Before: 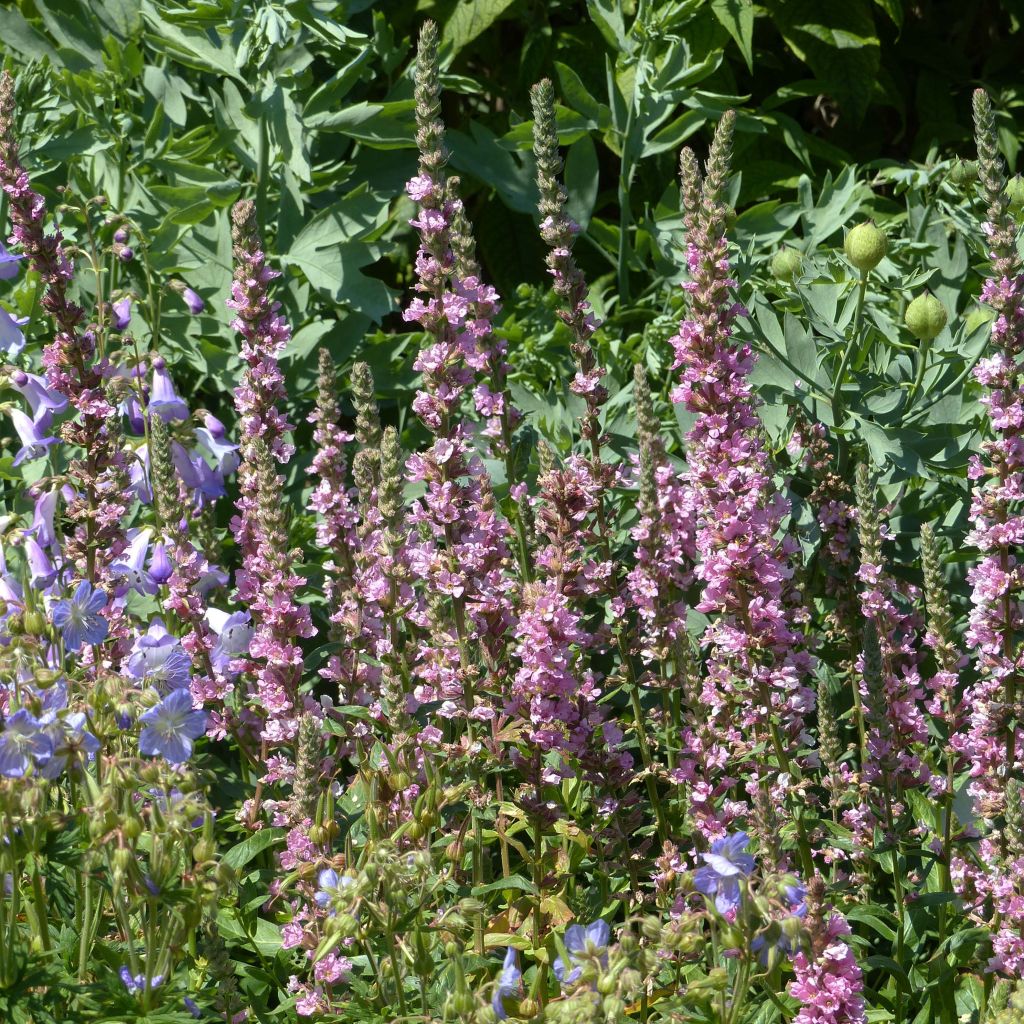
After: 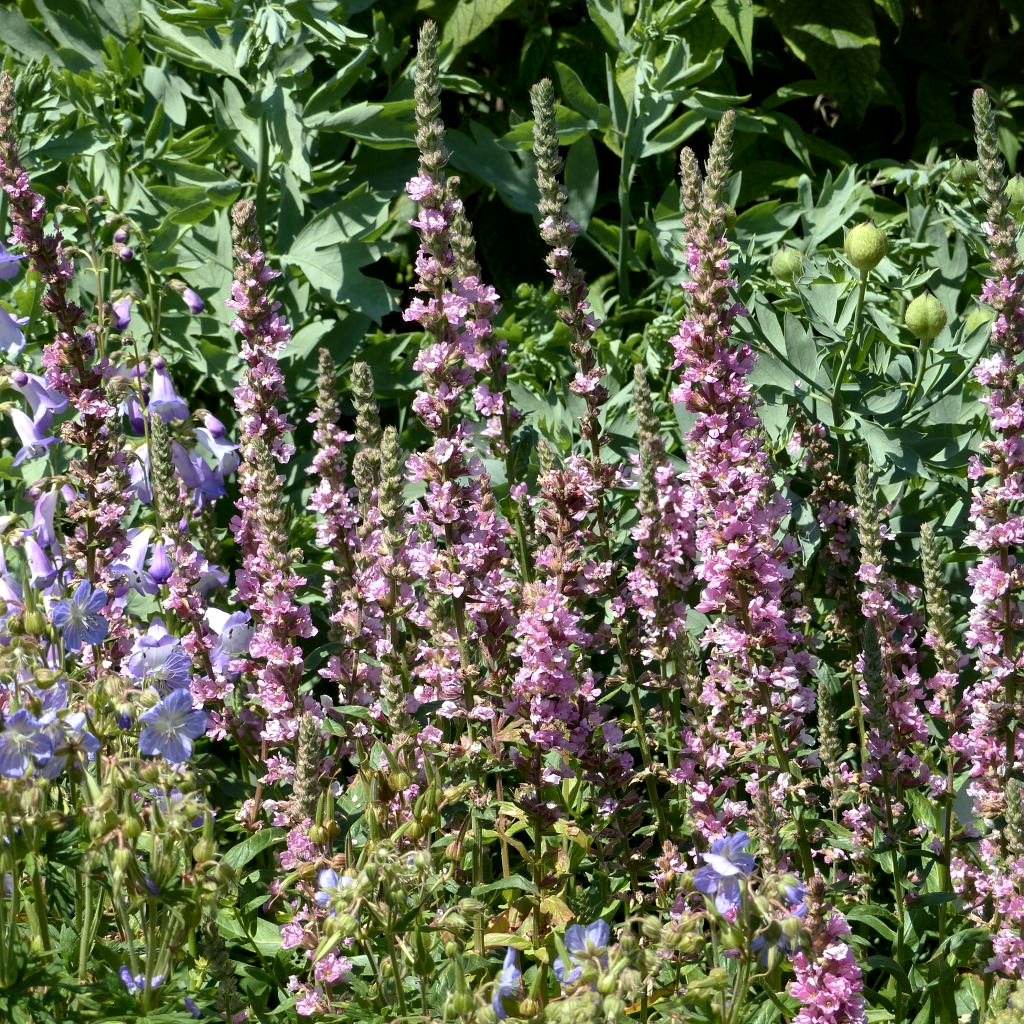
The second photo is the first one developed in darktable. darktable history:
local contrast: mode bilateral grid, contrast 24, coarseness 59, detail 151%, midtone range 0.2
